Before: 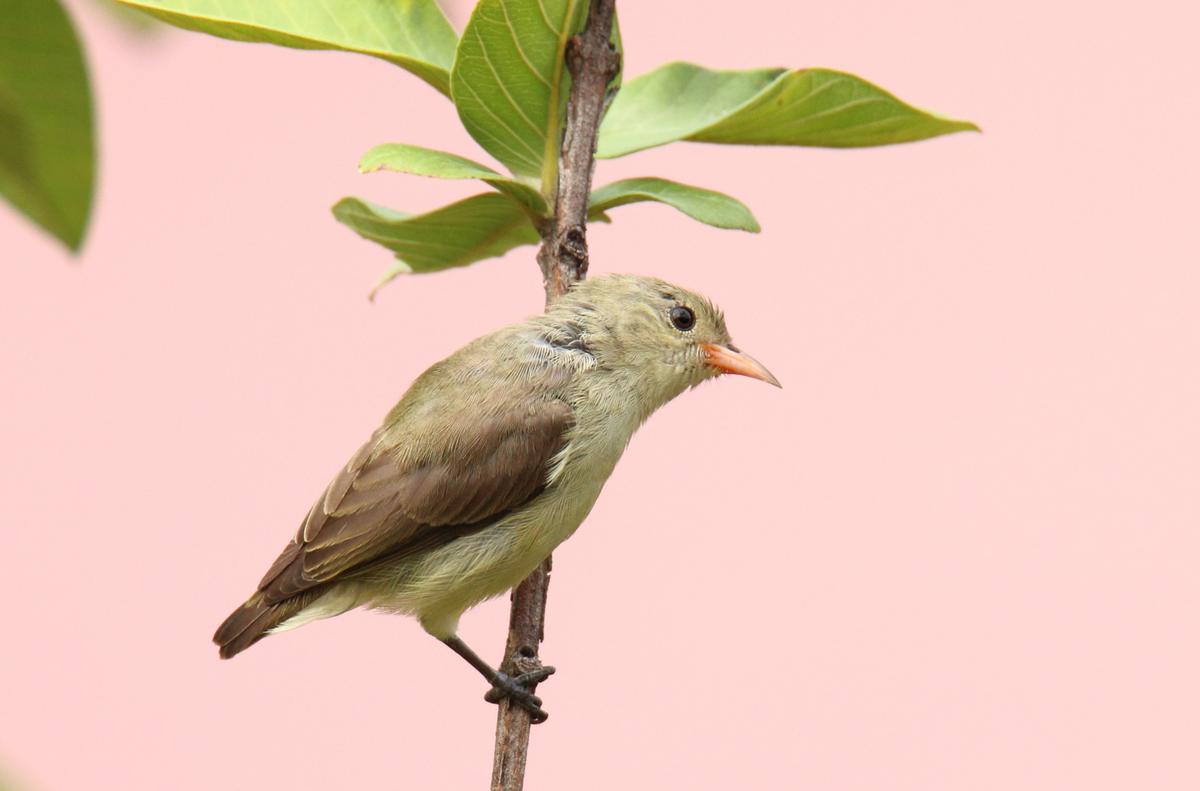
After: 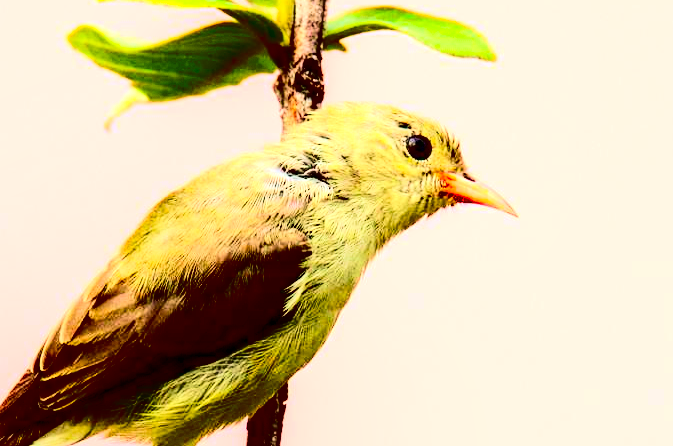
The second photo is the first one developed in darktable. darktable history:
contrast brightness saturation: contrast 0.785, brightness -0.994, saturation 0.989
tone equalizer: -8 EV -0.775 EV, -7 EV -0.666 EV, -6 EV -0.565 EV, -5 EV -0.418 EV, -3 EV 0.386 EV, -2 EV 0.6 EV, -1 EV 0.691 EV, +0 EV 0.723 EV, mask exposure compensation -0.509 EV
color balance rgb: shadows lift › chroma 2.061%, shadows lift › hue 222.62°, perceptual saturation grading › global saturation 7.309%, perceptual saturation grading › shadows 3.785%, global vibrance 20%
crop and rotate: left 22.044%, top 21.636%, right 21.869%, bottom 21.968%
local contrast: shadows 92%, midtone range 0.495
velvia: strength 29.03%
